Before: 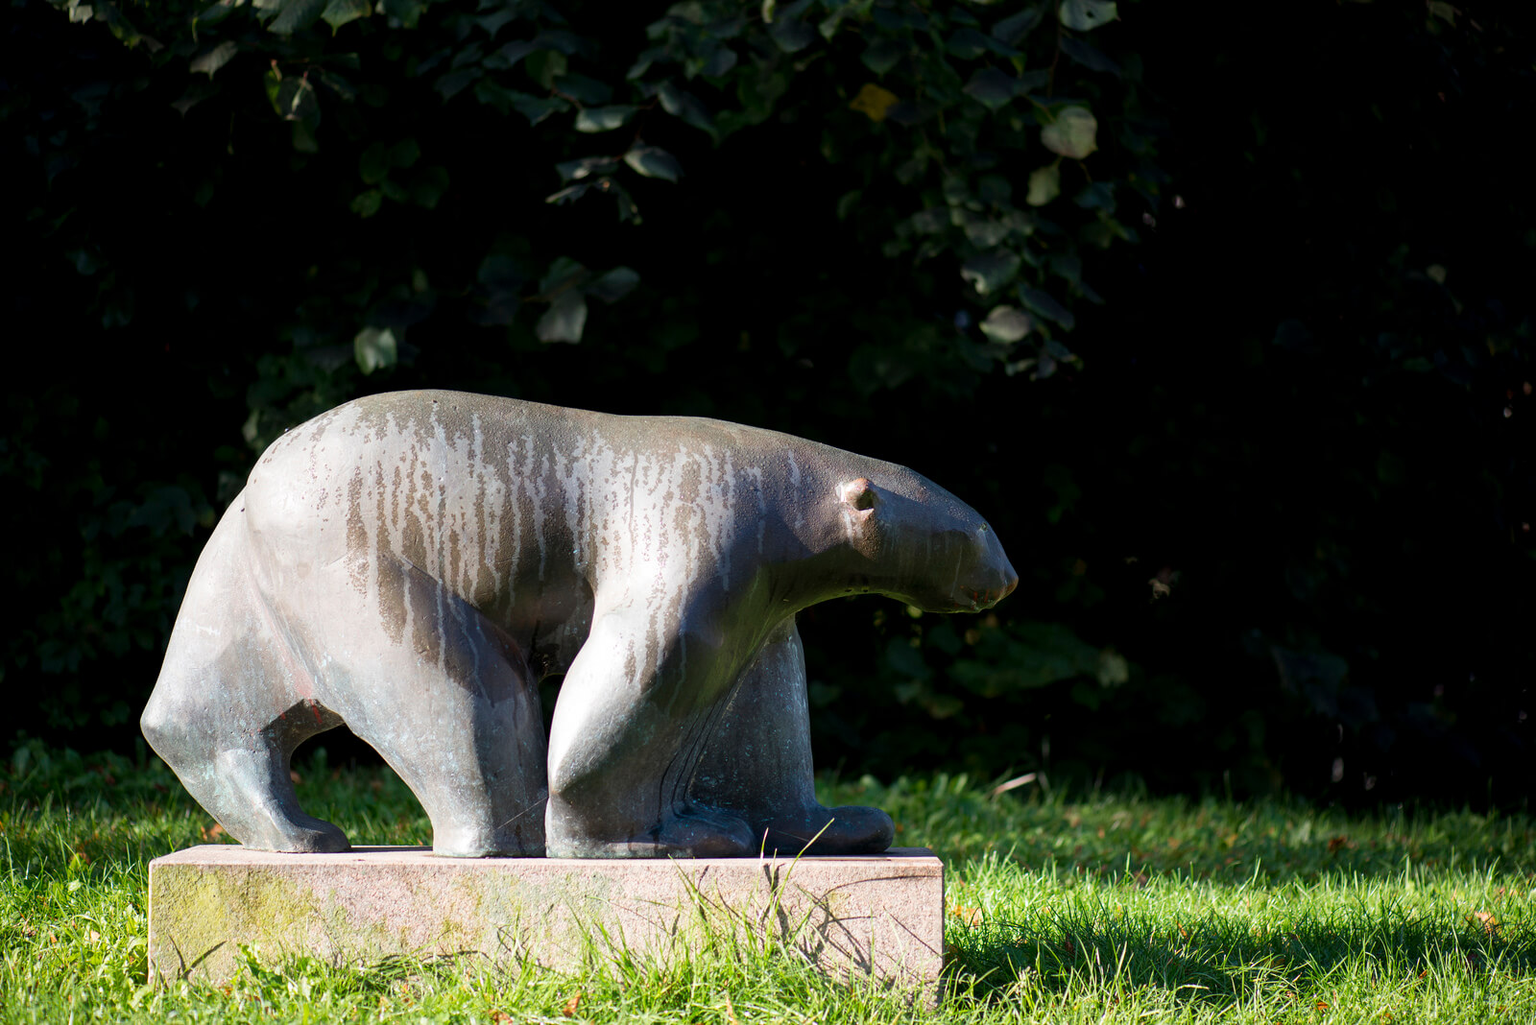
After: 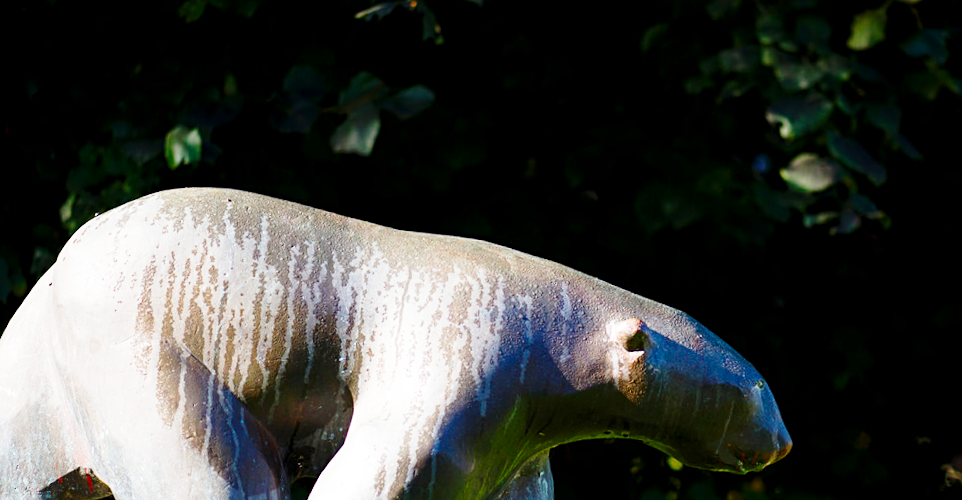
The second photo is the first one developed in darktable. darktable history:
sharpen: radius 2.529, amount 0.323
color balance rgb: perceptual saturation grading › global saturation 20%, perceptual saturation grading › highlights -25%, perceptual saturation grading › shadows 50%
rotate and perspective: rotation 1.69°, lens shift (vertical) -0.023, lens shift (horizontal) -0.291, crop left 0.025, crop right 0.988, crop top 0.092, crop bottom 0.842
base curve: curves: ch0 [(0, 0) (0.028, 0.03) (0.121, 0.232) (0.46, 0.748) (0.859, 0.968) (1, 1)], preserve colors none
crop and rotate: angle -4.99°, left 2.122%, top 6.945%, right 27.566%, bottom 30.519%
